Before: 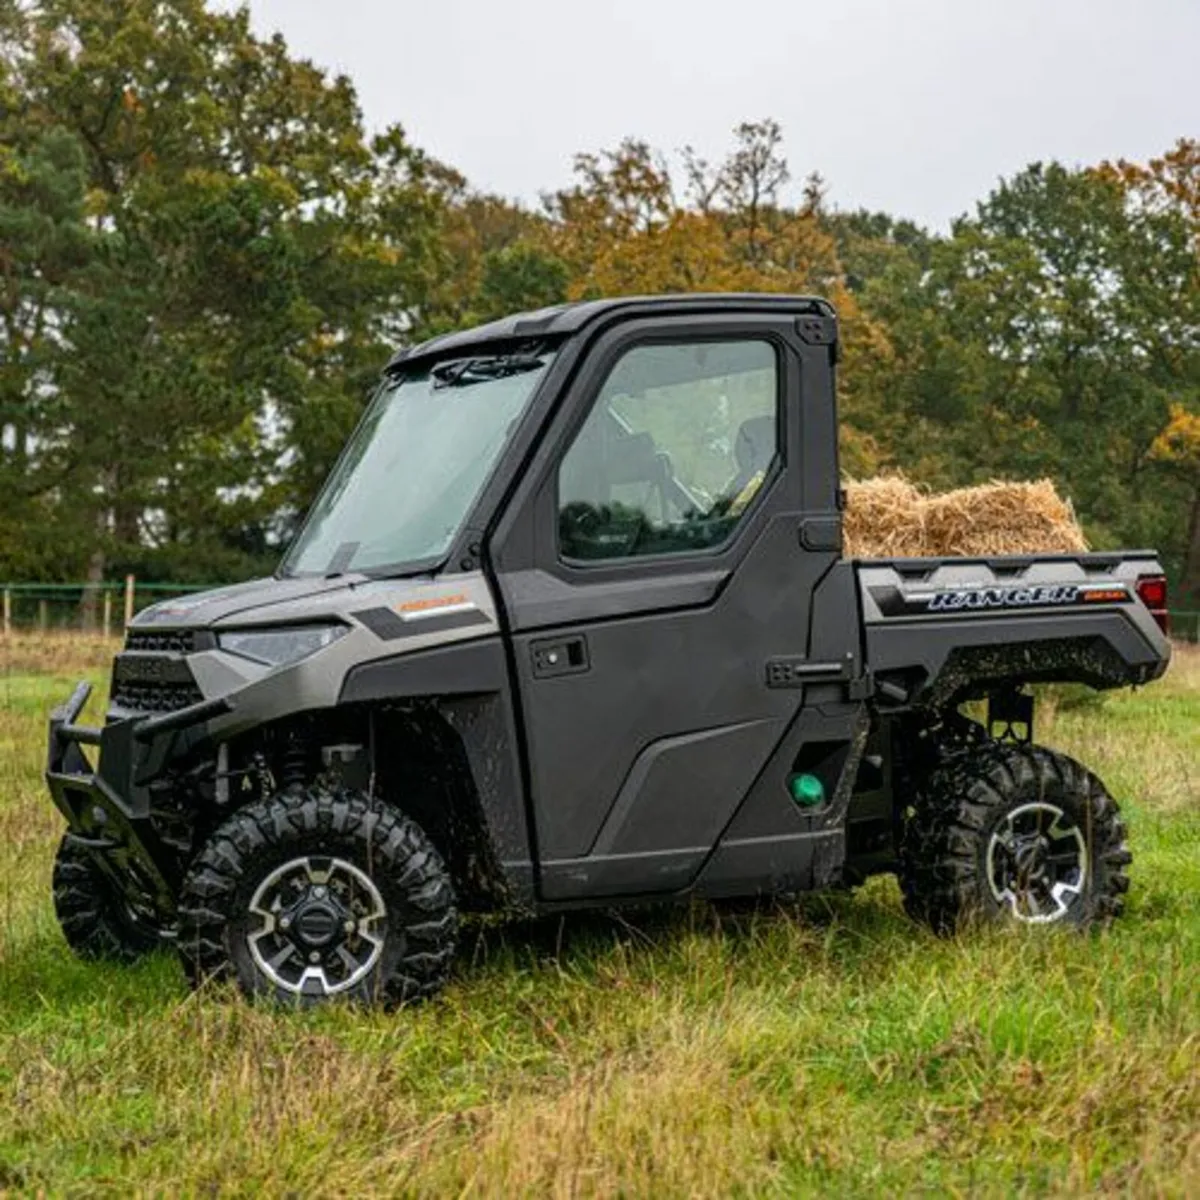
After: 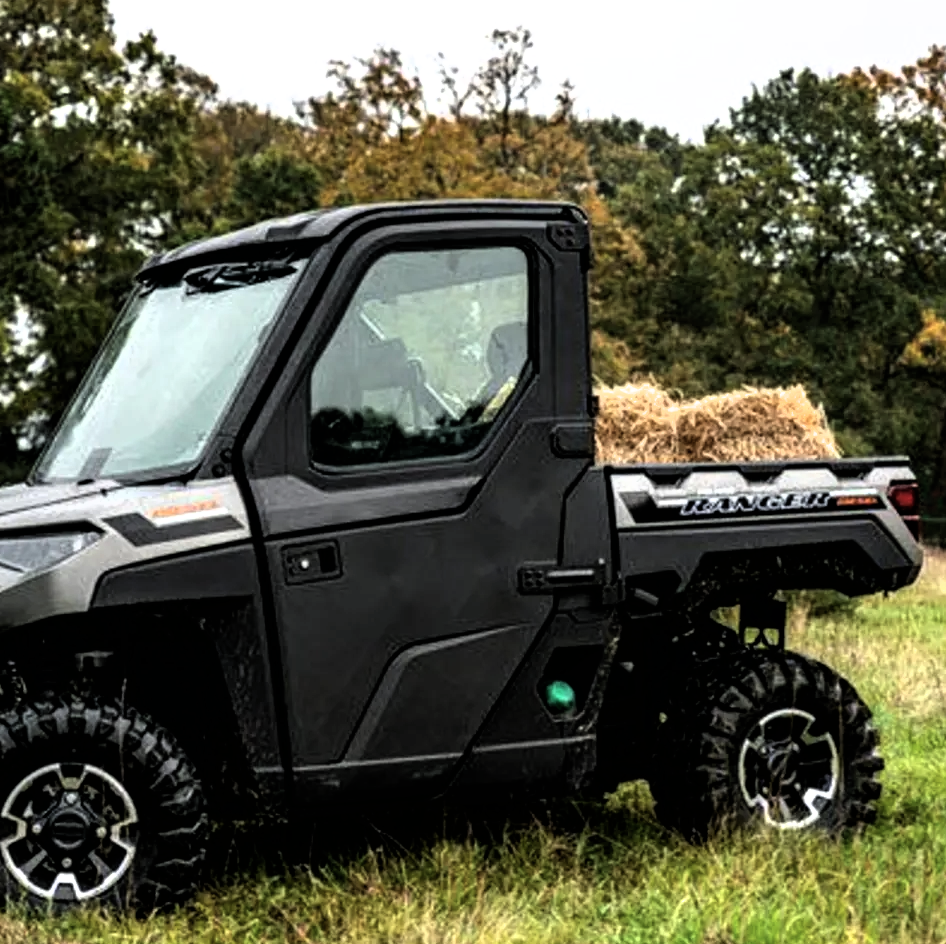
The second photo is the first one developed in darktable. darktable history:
crop and rotate: left 20.74%, top 7.912%, right 0.375%, bottom 13.378%
filmic rgb: black relative exposure -8.2 EV, white relative exposure 2.2 EV, threshold 3 EV, hardness 7.11, latitude 85.74%, contrast 1.696, highlights saturation mix -4%, shadows ↔ highlights balance -2.69%, color science v5 (2021), contrast in shadows safe, contrast in highlights safe, enable highlight reconstruction true
